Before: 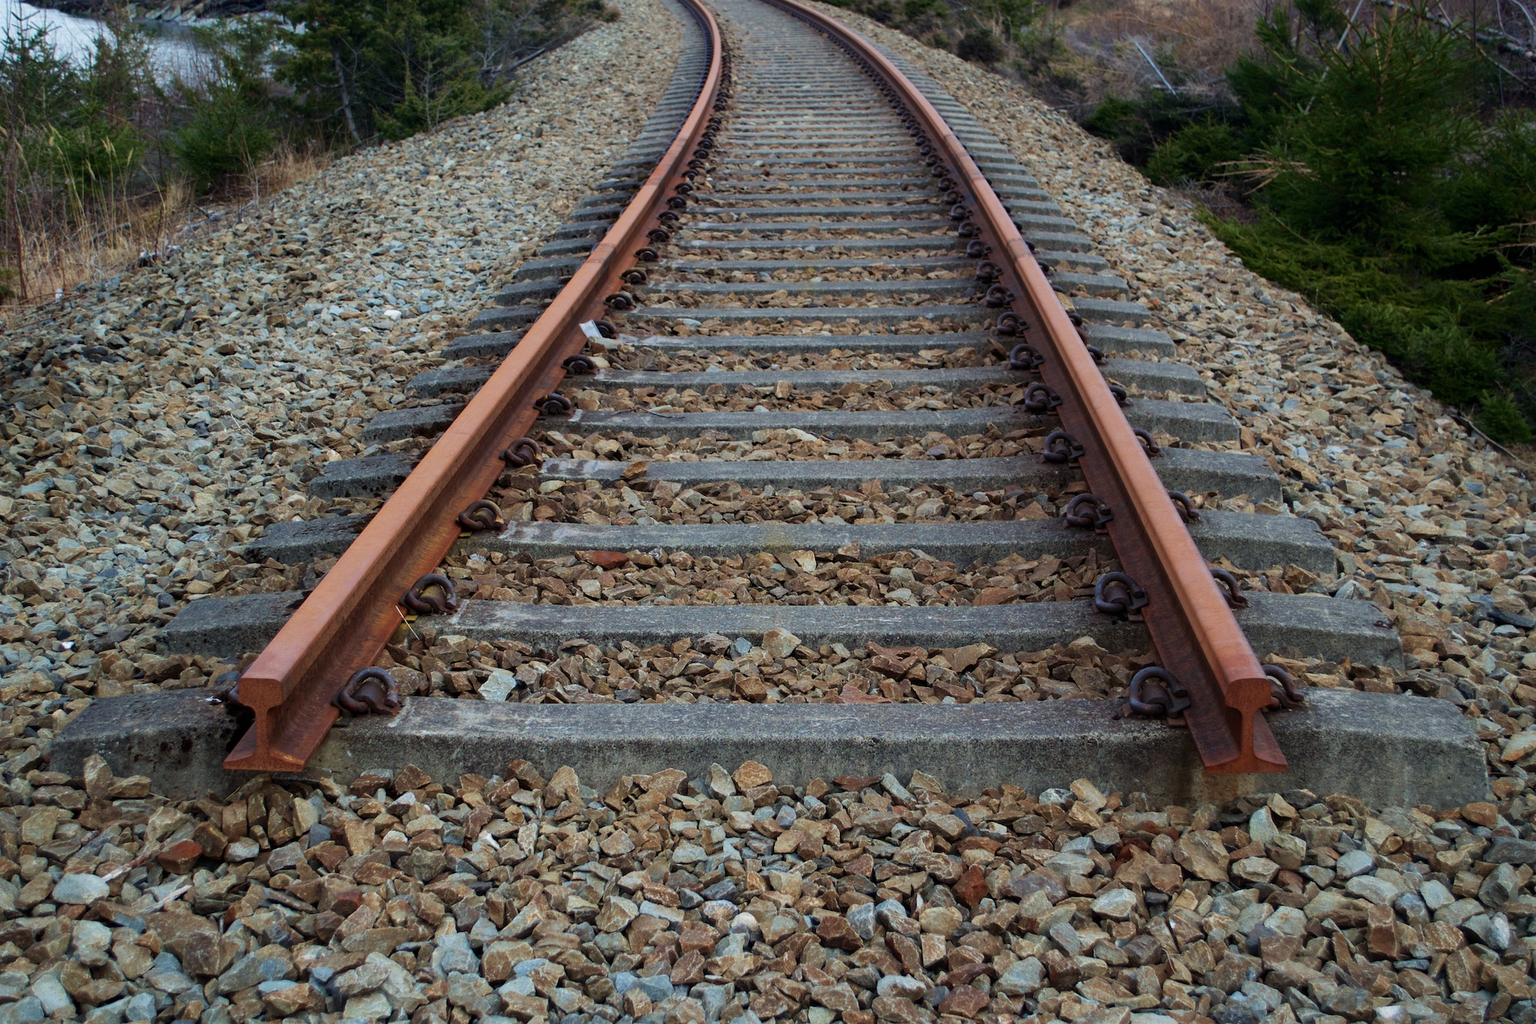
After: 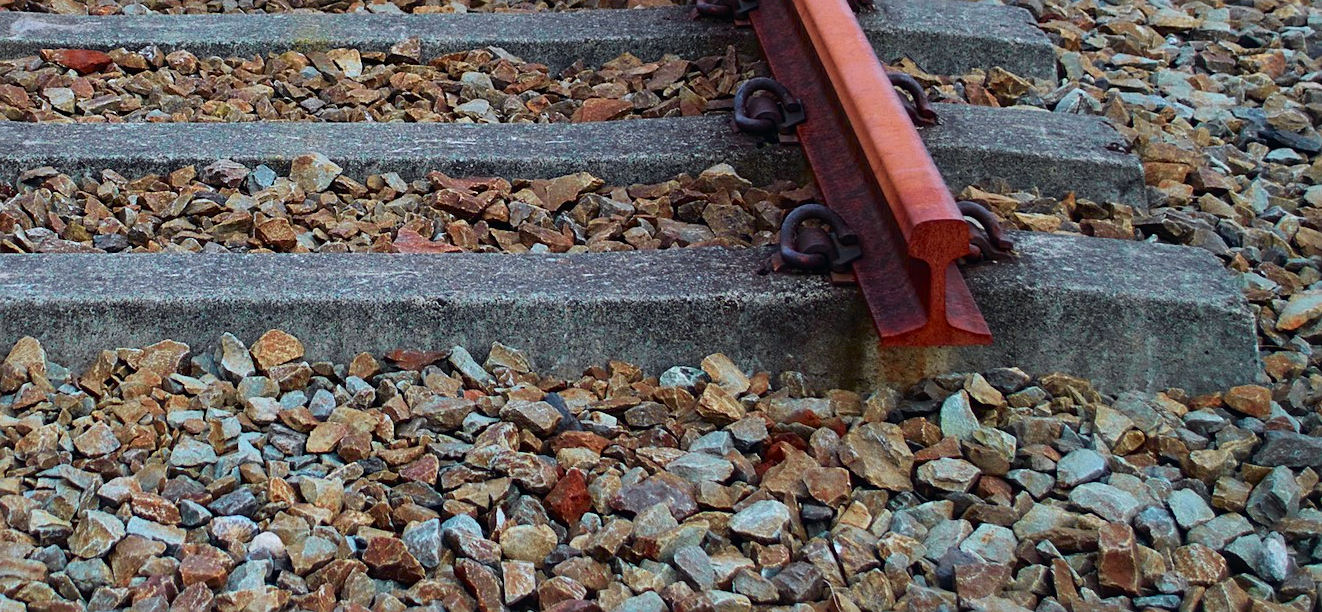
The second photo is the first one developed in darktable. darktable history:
tone equalizer: on, module defaults
color calibration: illuminant as shot in camera, x 0.358, y 0.373, temperature 4628.91 K
tone curve: curves: ch0 [(0, 0.012) (0.052, 0.04) (0.107, 0.086) (0.269, 0.266) (0.471, 0.503) (0.731, 0.771) (0.921, 0.909) (0.999, 0.951)]; ch1 [(0, 0) (0.339, 0.298) (0.402, 0.363) (0.444, 0.415) (0.485, 0.469) (0.494, 0.493) (0.504, 0.501) (0.525, 0.534) (0.555, 0.593) (0.594, 0.648) (1, 1)]; ch2 [(0, 0) (0.48, 0.48) (0.504, 0.5) (0.535, 0.557) (0.581, 0.623) (0.649, 0.683) (0.824, 0.815) (1, 1)], color space Lab, independent channels, preserve colors none
crop and rotate: left 35.509%, top 50.238%, bottom 4.934%
sharpen: on, module defaults
